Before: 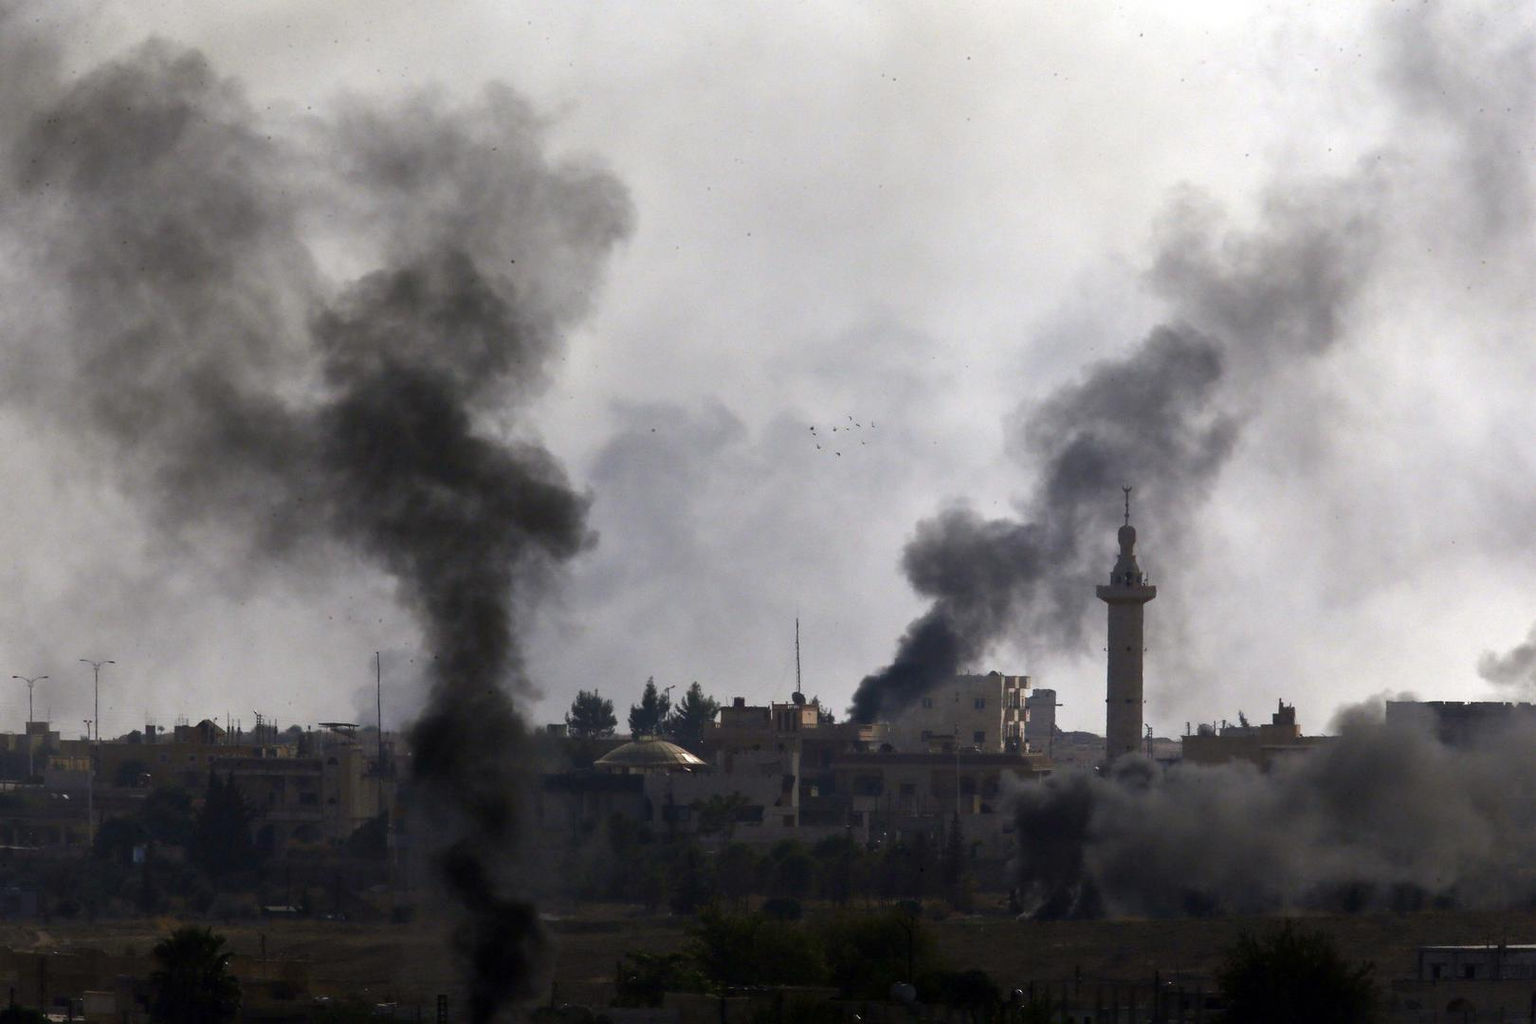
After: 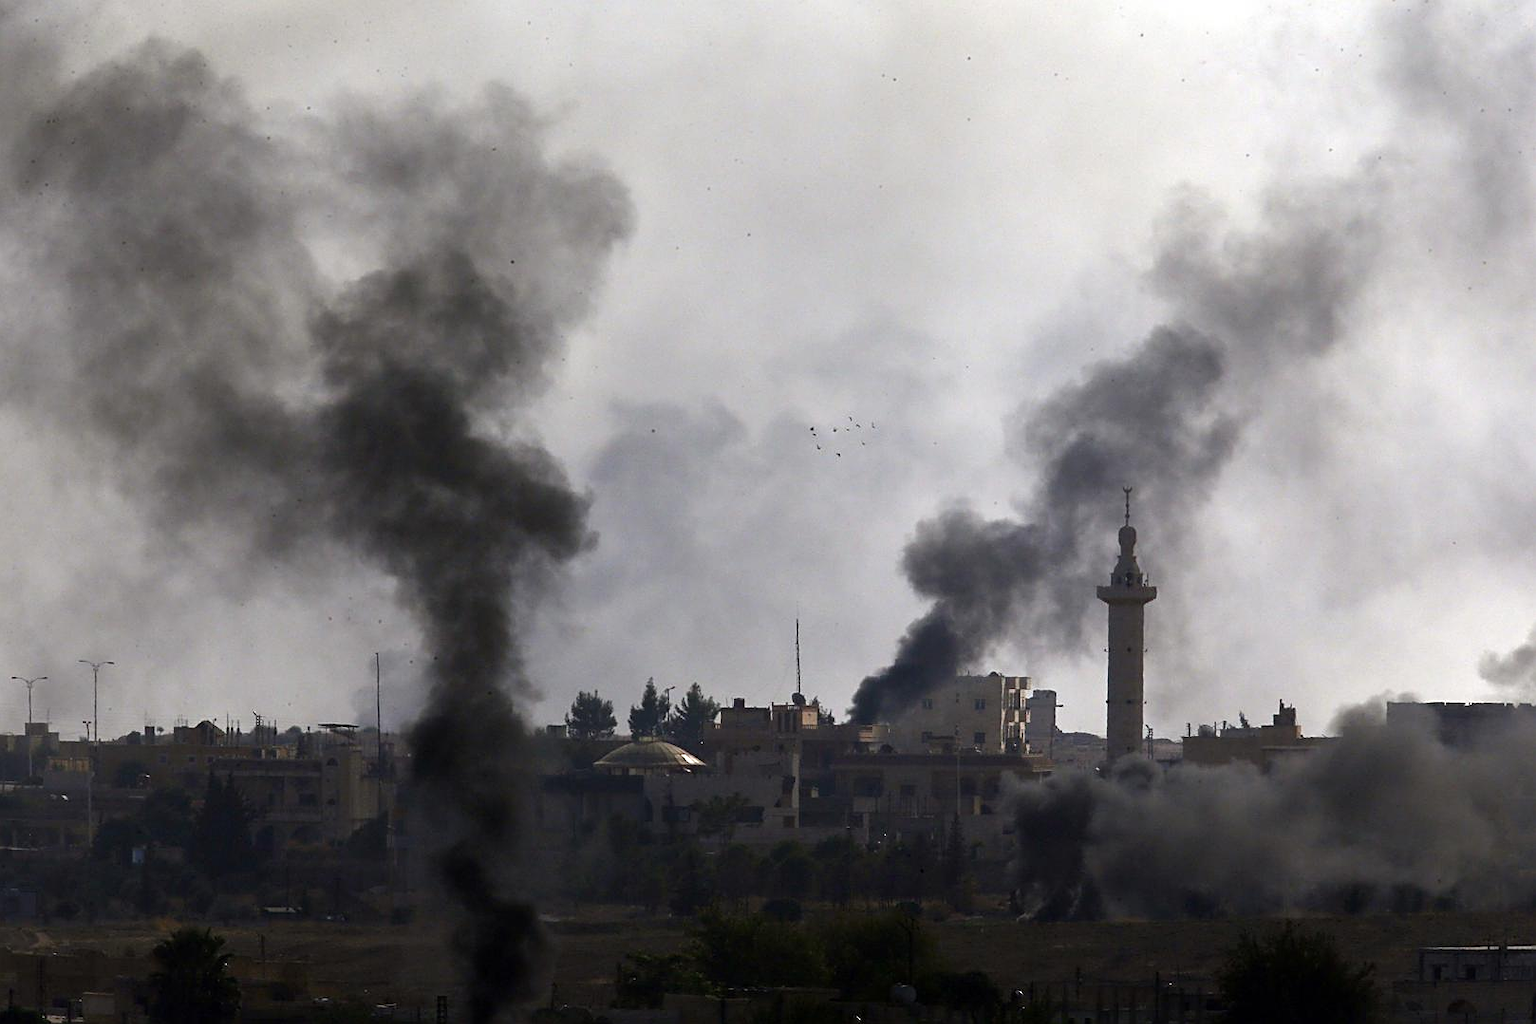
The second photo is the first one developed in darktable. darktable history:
crop: left 0.1%
sharpen: on, module defaults
